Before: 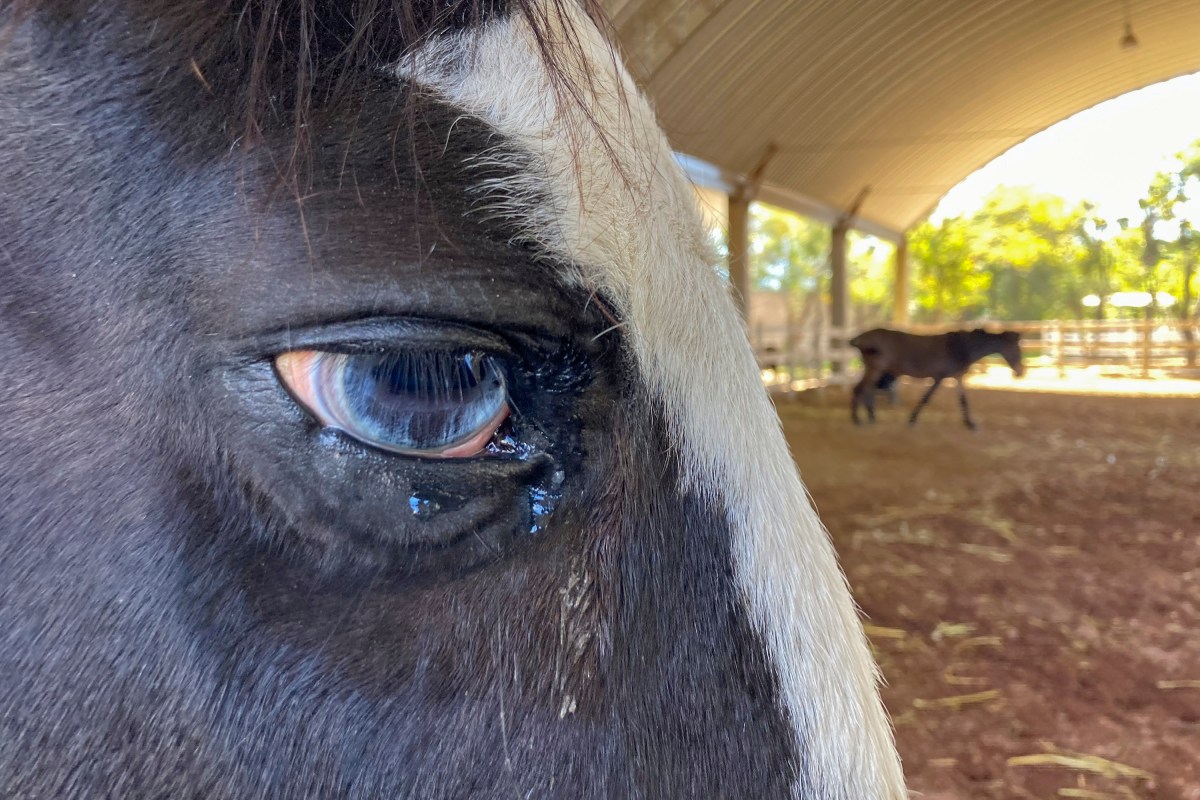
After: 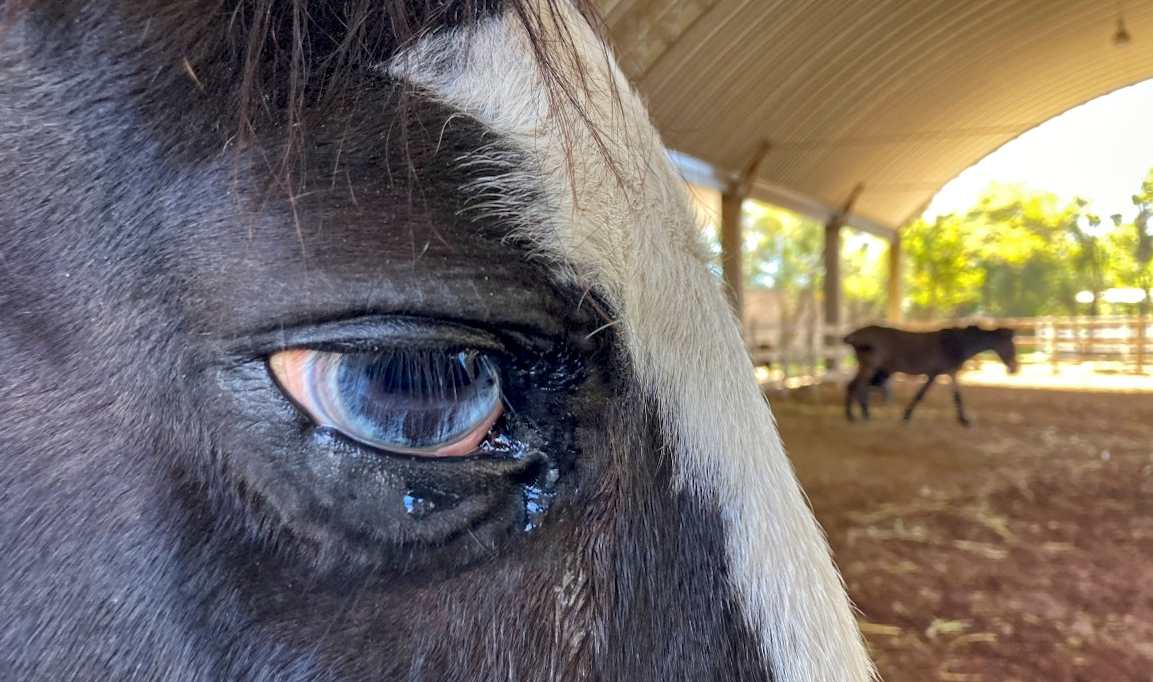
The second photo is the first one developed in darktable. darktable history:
crop and rotate: angle 0.2°, left 0.275%, right 3.127%, bottom 14.18%
local contrast: mode bilateral grid, contrast 20, coarseness 50, detail 132%, midtone range 0.2
